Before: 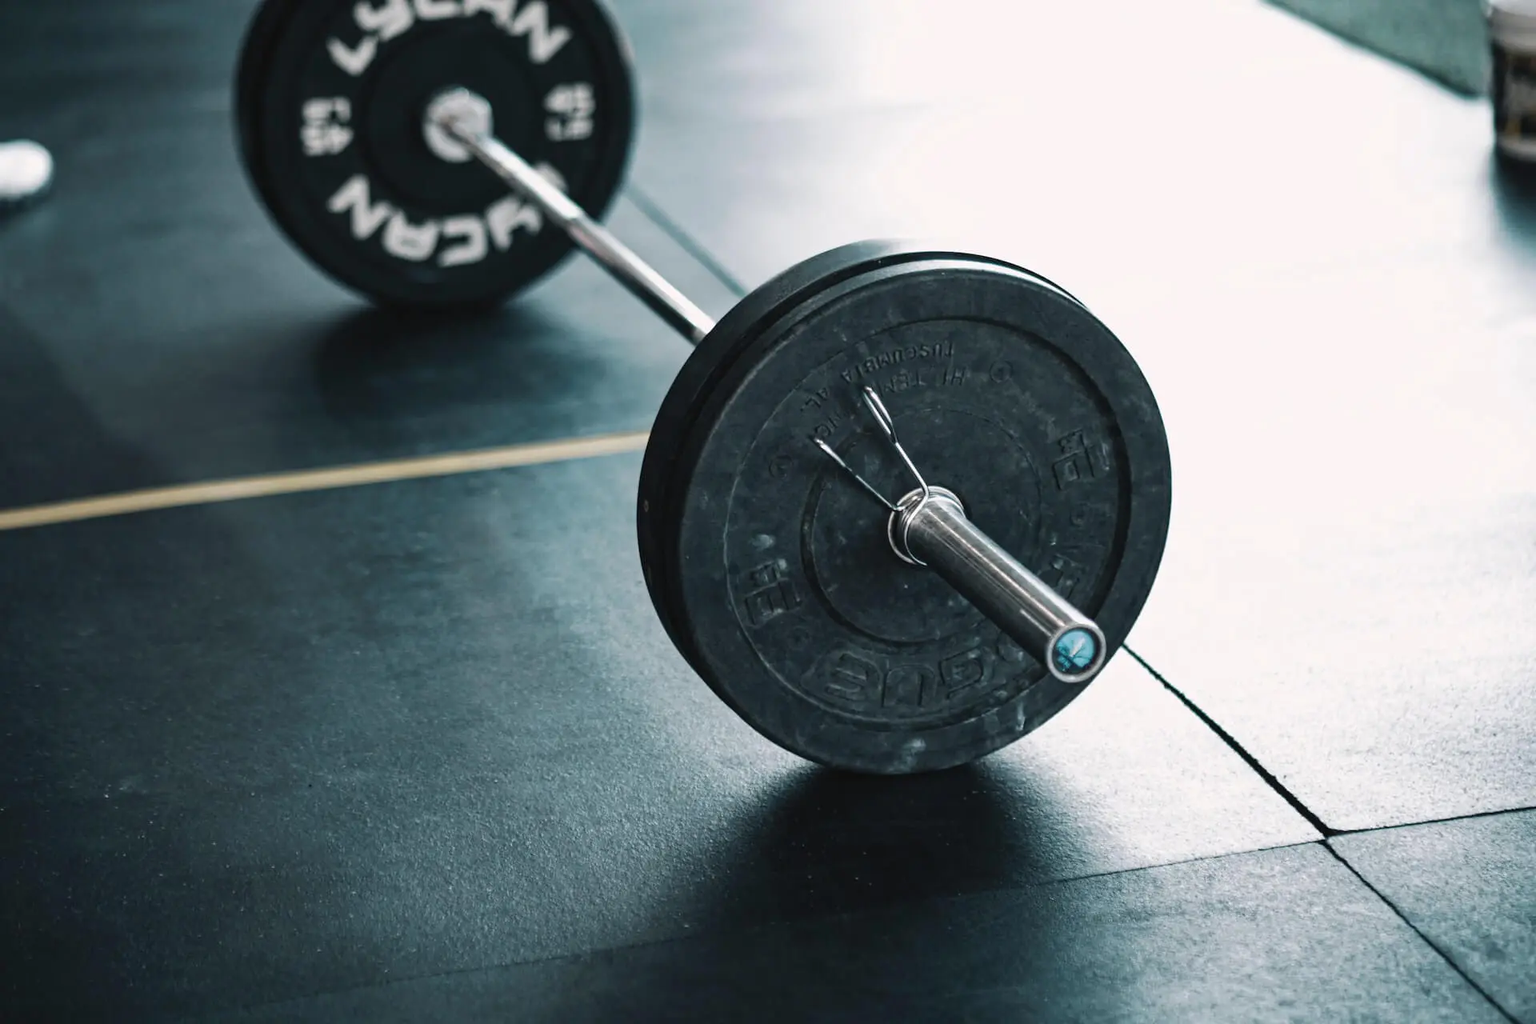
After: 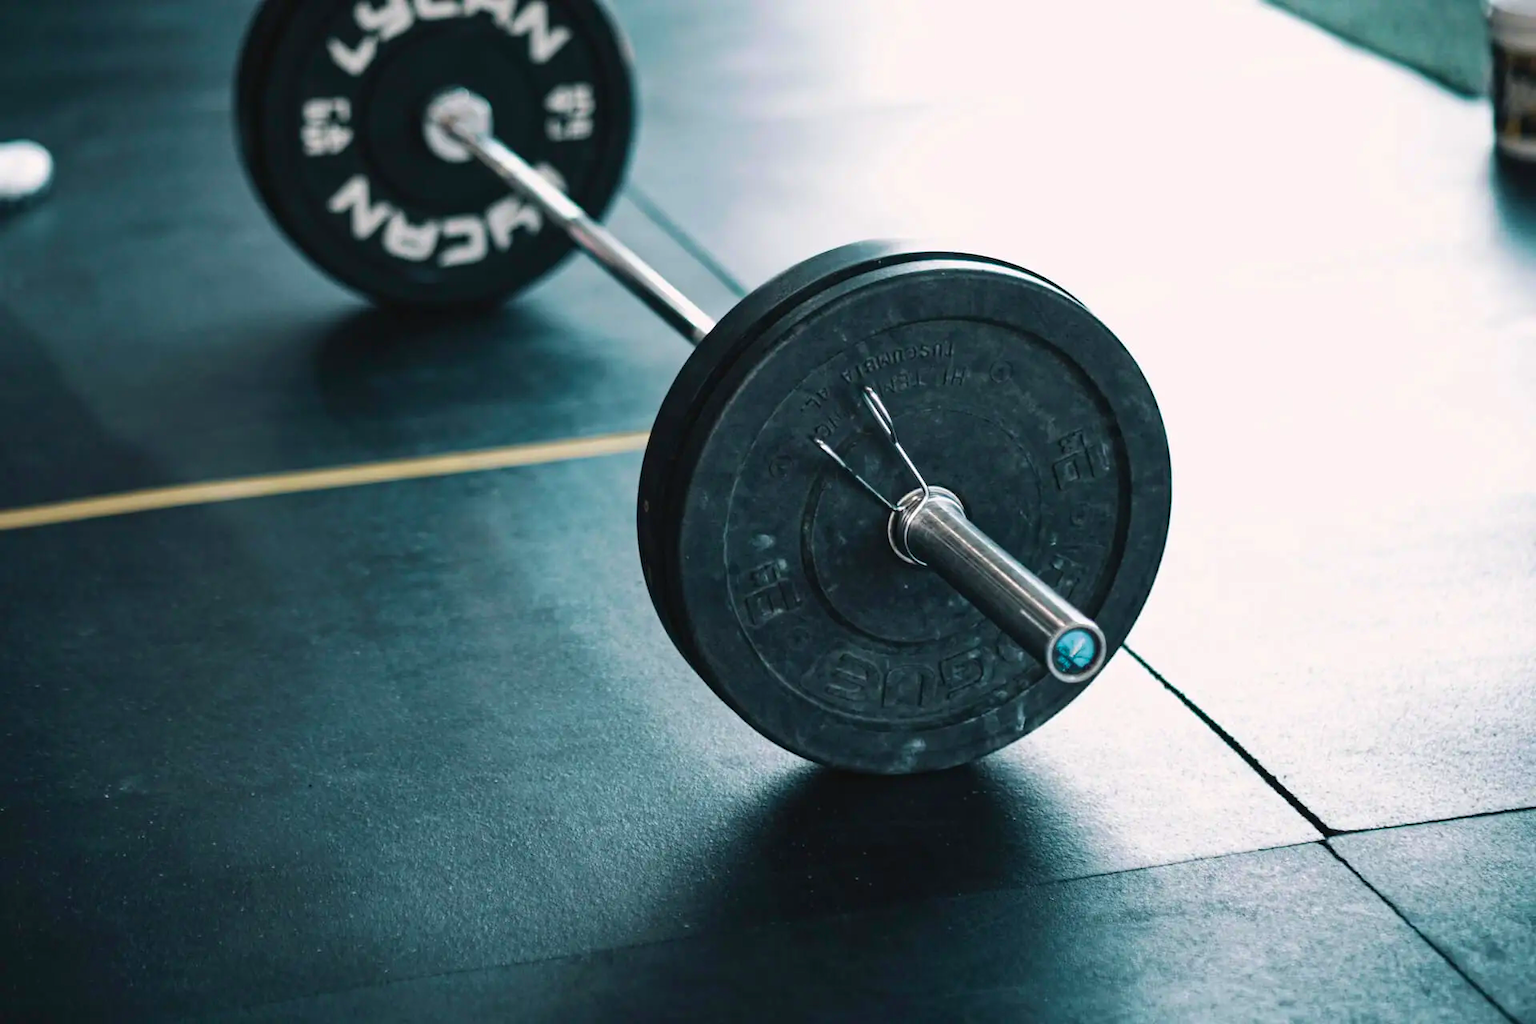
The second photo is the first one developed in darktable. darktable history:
velvia: strength 44.39%
